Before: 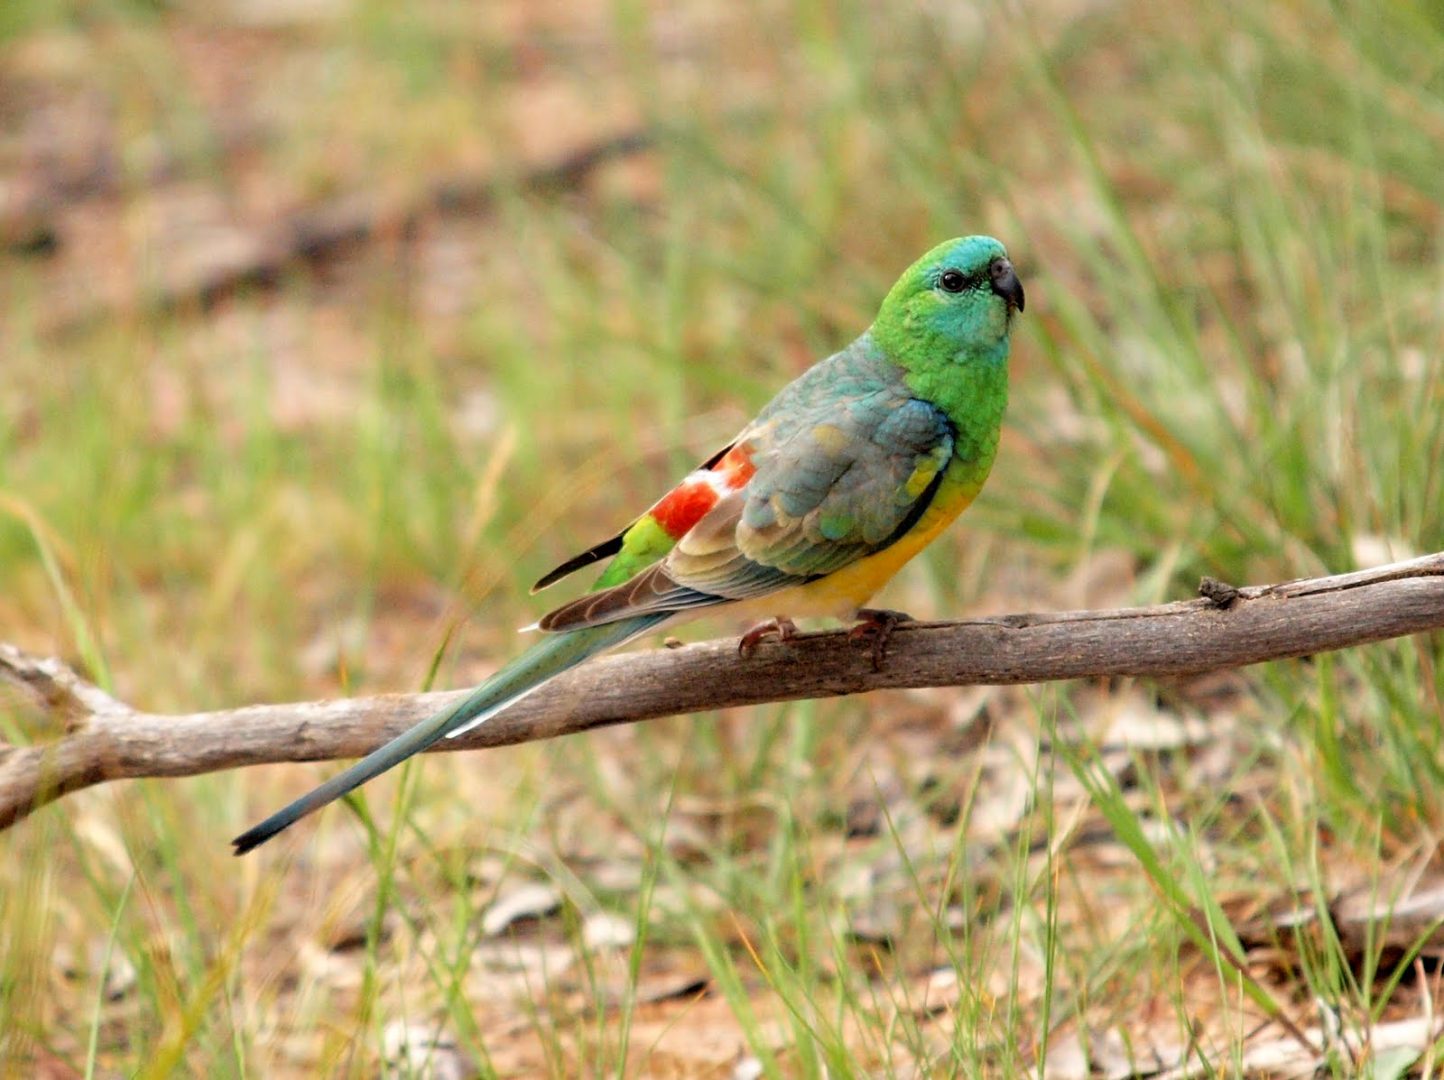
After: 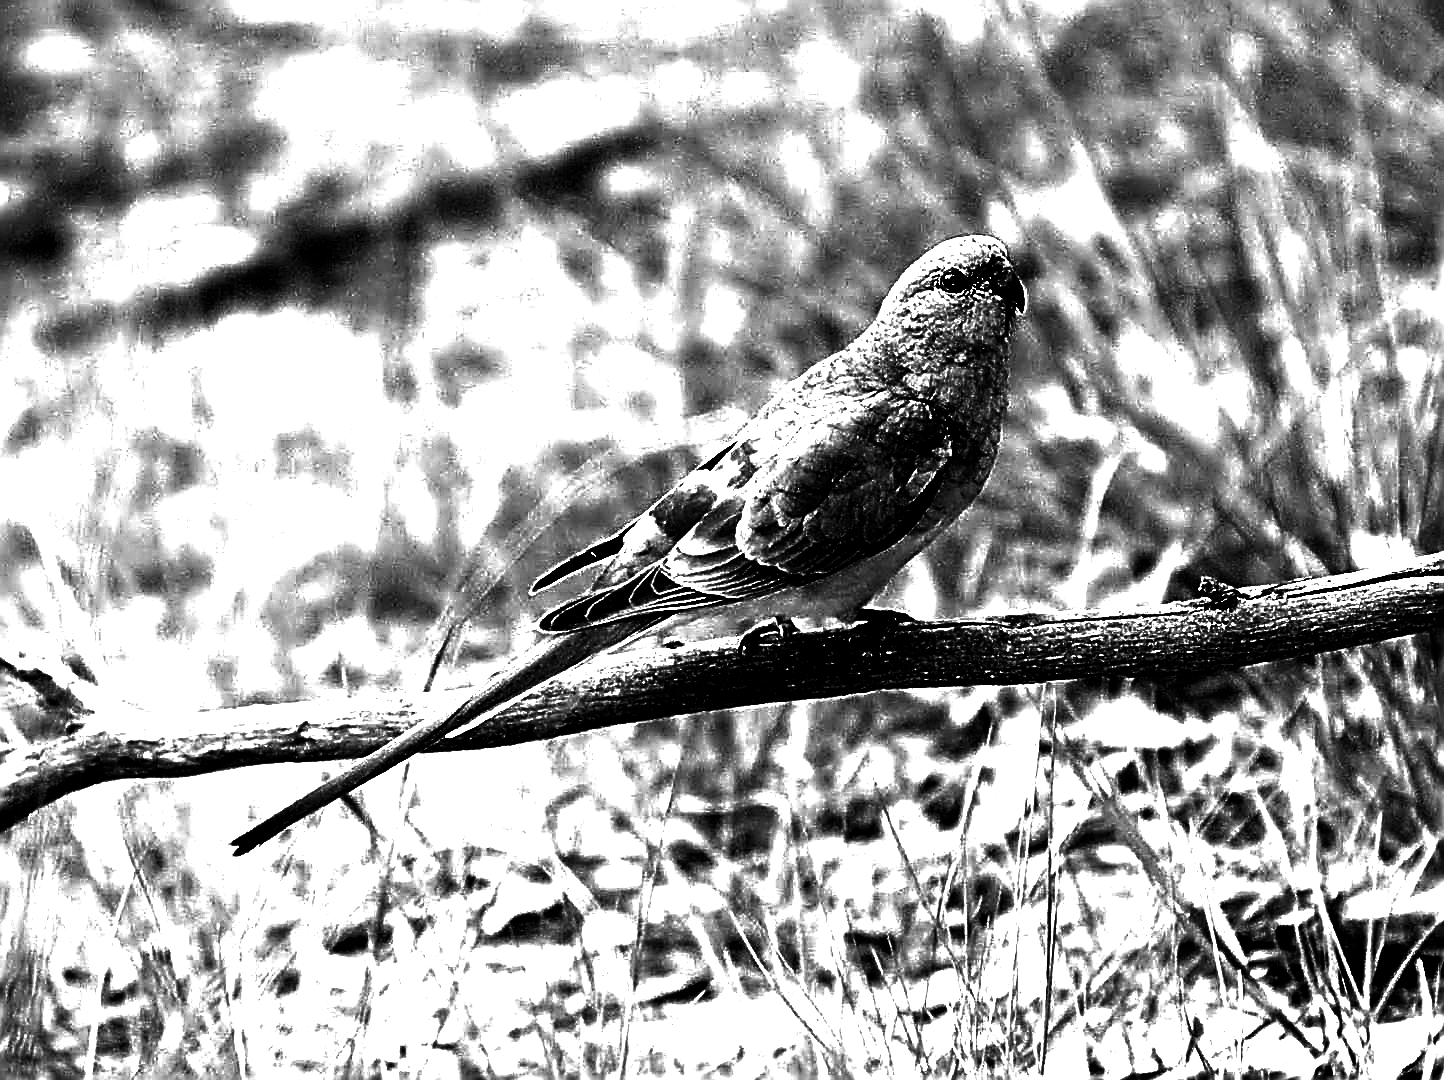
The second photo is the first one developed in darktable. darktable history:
contrast brightness saturation: contrast 0.02, brightness -1, saturation -1
sharpen: amount 2
levels: levels [0, 0.618, 1]
exposure: black level correction 0.035, exposure 0.9 EV, compensate highlight preservation false
tone equalizer: -8 EV -0.417 EV, -7 EV -0.389 EV, -6 EV -0.333 EV, -5 EV -0.222 EV, -3 EV 0.222 EV, -2 EV 0.333 EV, -1 EV 0.389 EV, +0 EV 0.417 EV, edges refinement/feathering 500, mask exposure compensation -1.57 EV, preserve details no
